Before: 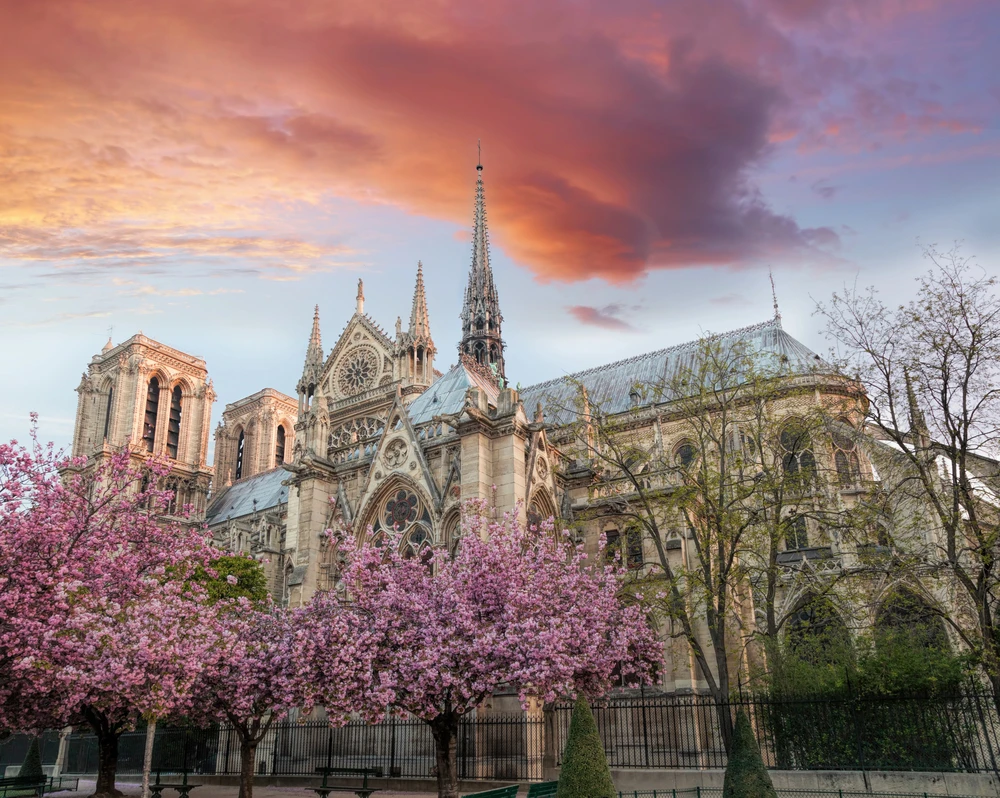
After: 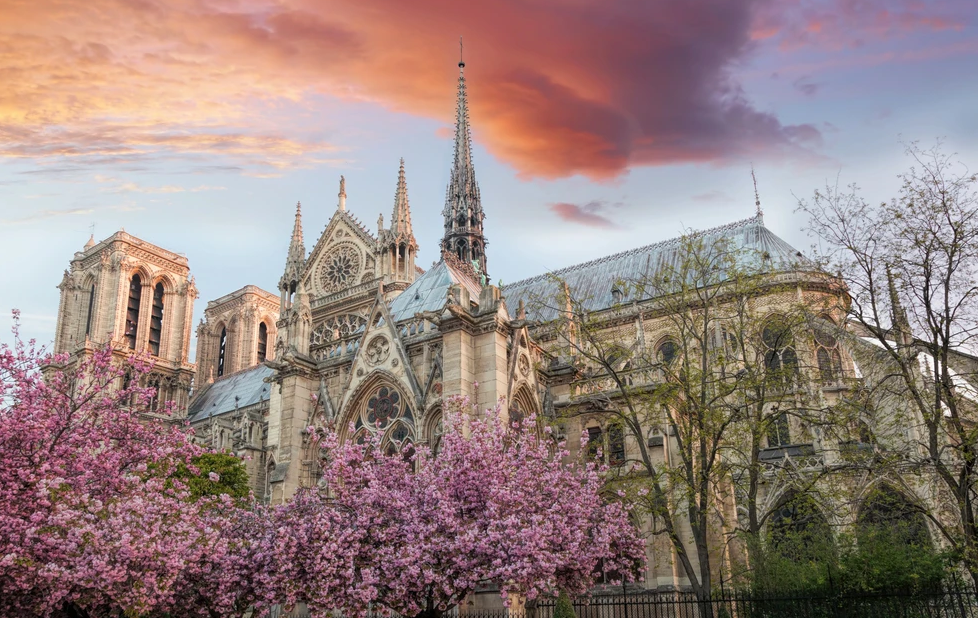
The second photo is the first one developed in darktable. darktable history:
crop and rotate: left 1.86%, top 13.005%, right 0.244%, bottom 9.505%
